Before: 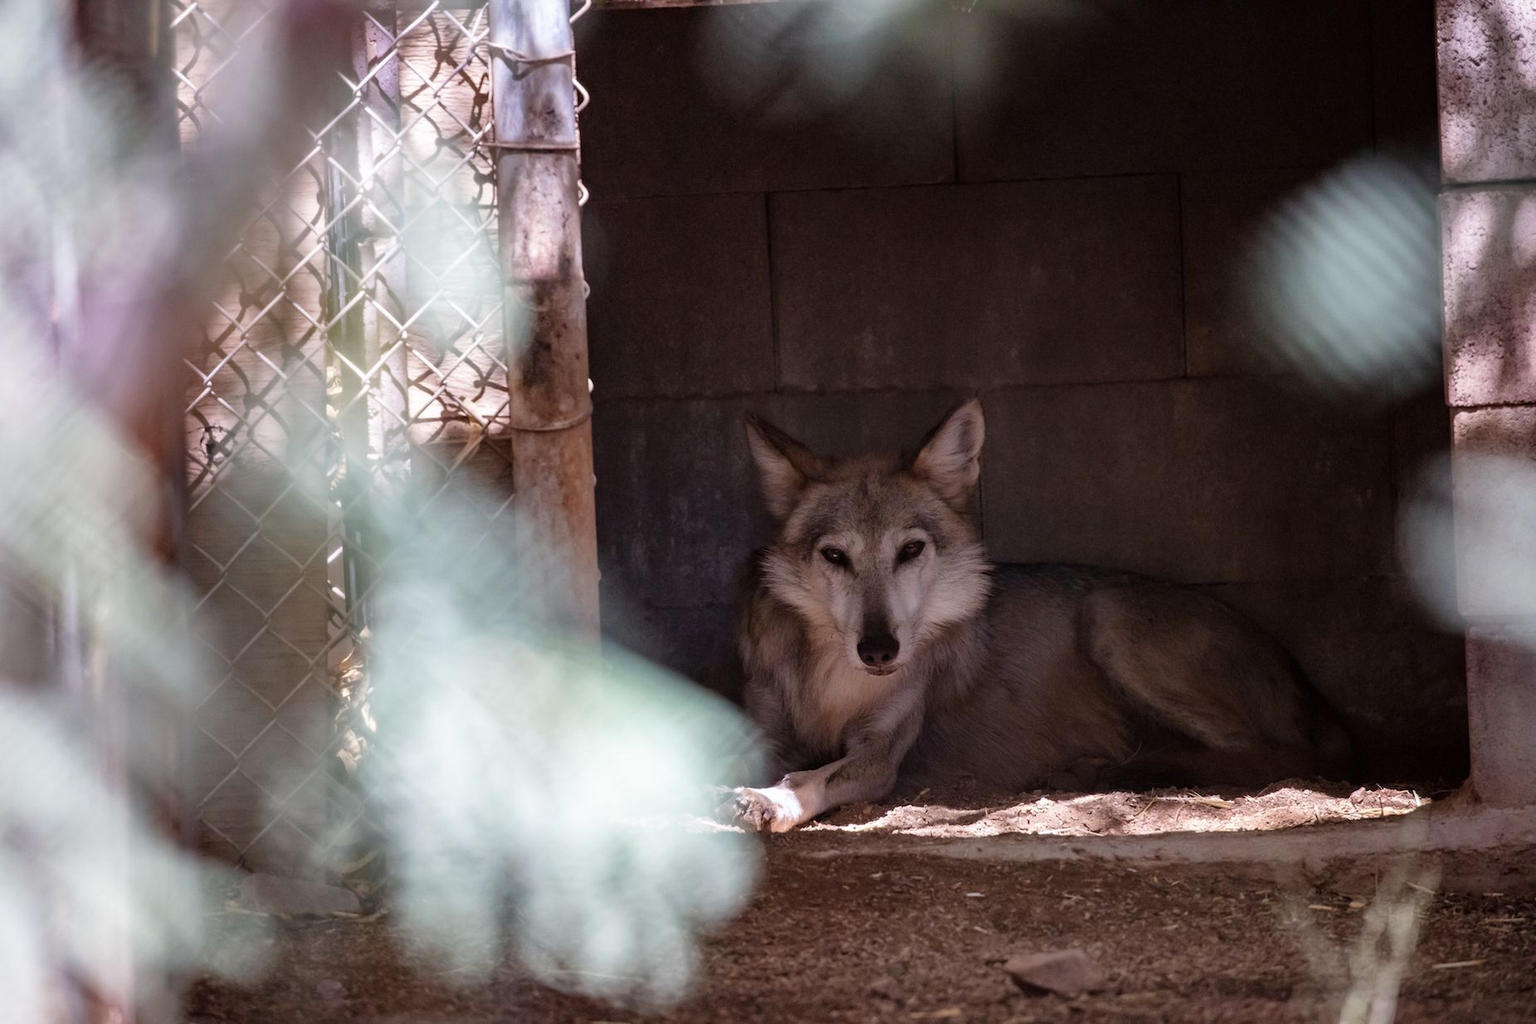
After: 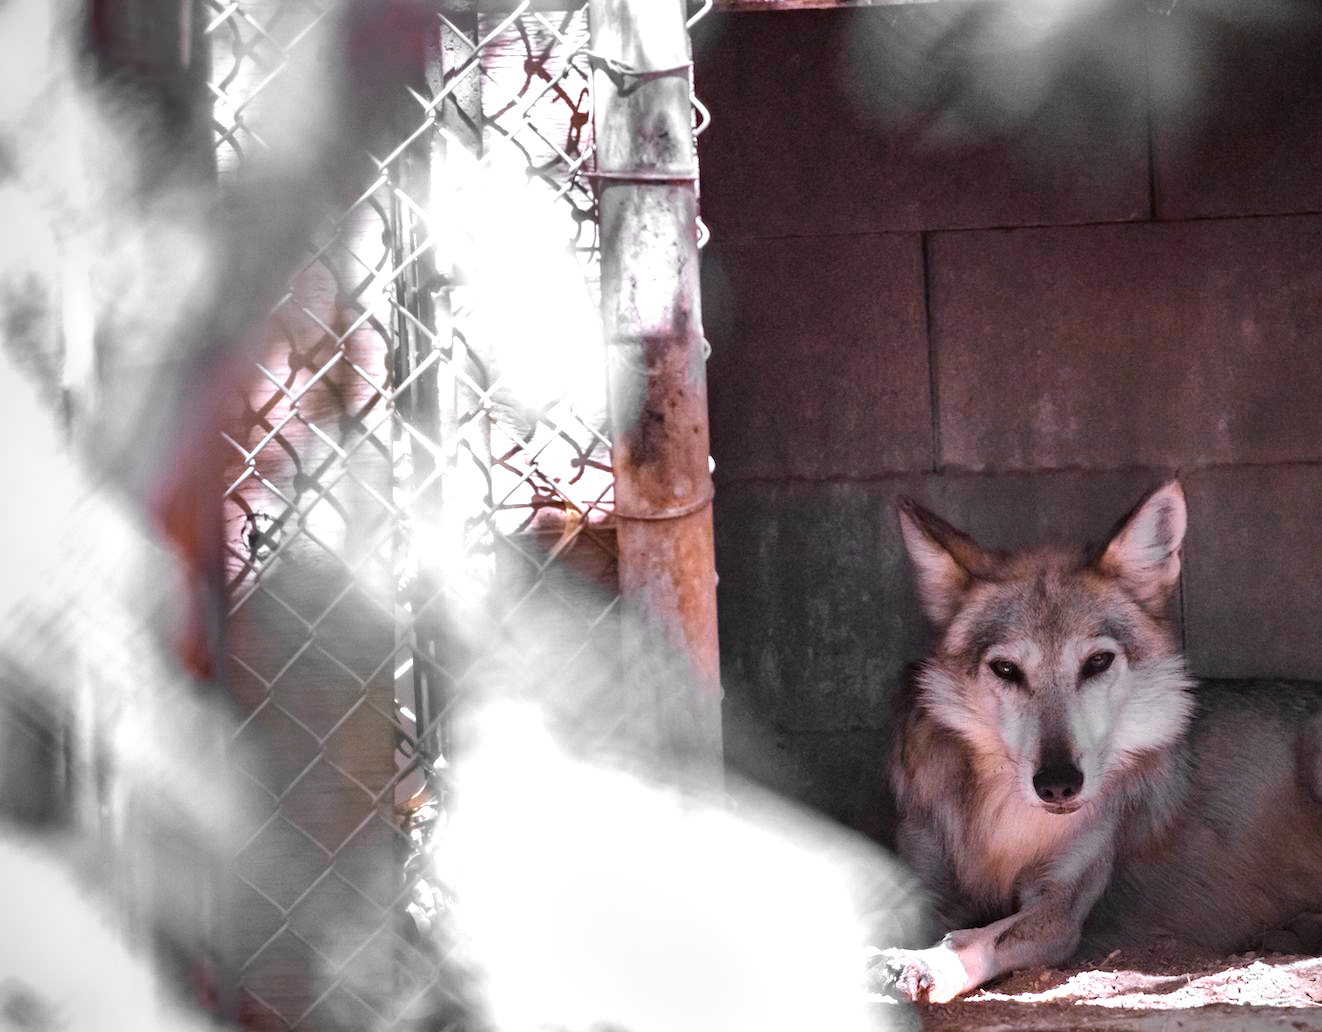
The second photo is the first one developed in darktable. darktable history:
crop: right 28.53%, bottom 16.321%
color zones: curves: ch0 [(0, 0.65) (0.096, 0.644) (0.221, 0.539) (0.429, 0.5) (0.571, 0.5) (0.714, 0.5) (0.857, 0.5) (1, 0.65)]; ch1 [(0, 0.5) (0.143, 0.5) (0.257, -0.002) (0.429, 0.04) (0.571, -0.001) (0.714, -0.015) (0.857, 0.024) (1, 0.5)]
vignetting: brightness -0.395, saturation -0.294
shadows and highlights: highlights color adjustment 0.344%, low approximation 0.01, soften with gaussian
exposure: black level correction 0, exposure 0.892 EV, compensate highlight preservation false
color balance rgb: shadows lift › chroma 2.004%, shadows lift › hue 249.89°, linear chroma grading › global chroma 9.45%, perceptual saturation grading › global saturation 30.088%
color calibration: gray › normalize channels true, x 0.37, y 0.382, temperature 4310.35 K, gamut compression 0.004
